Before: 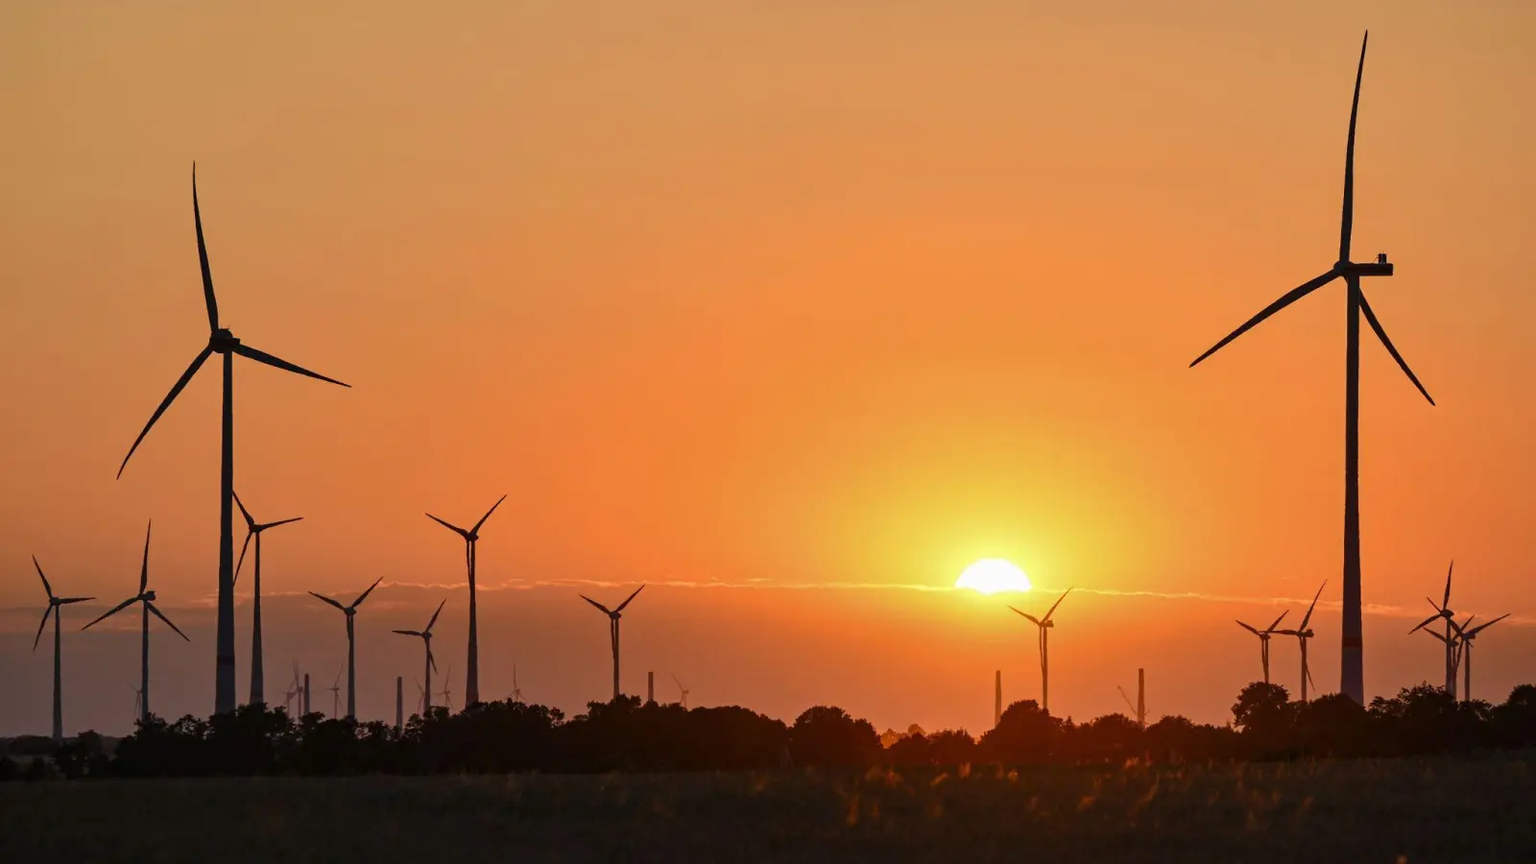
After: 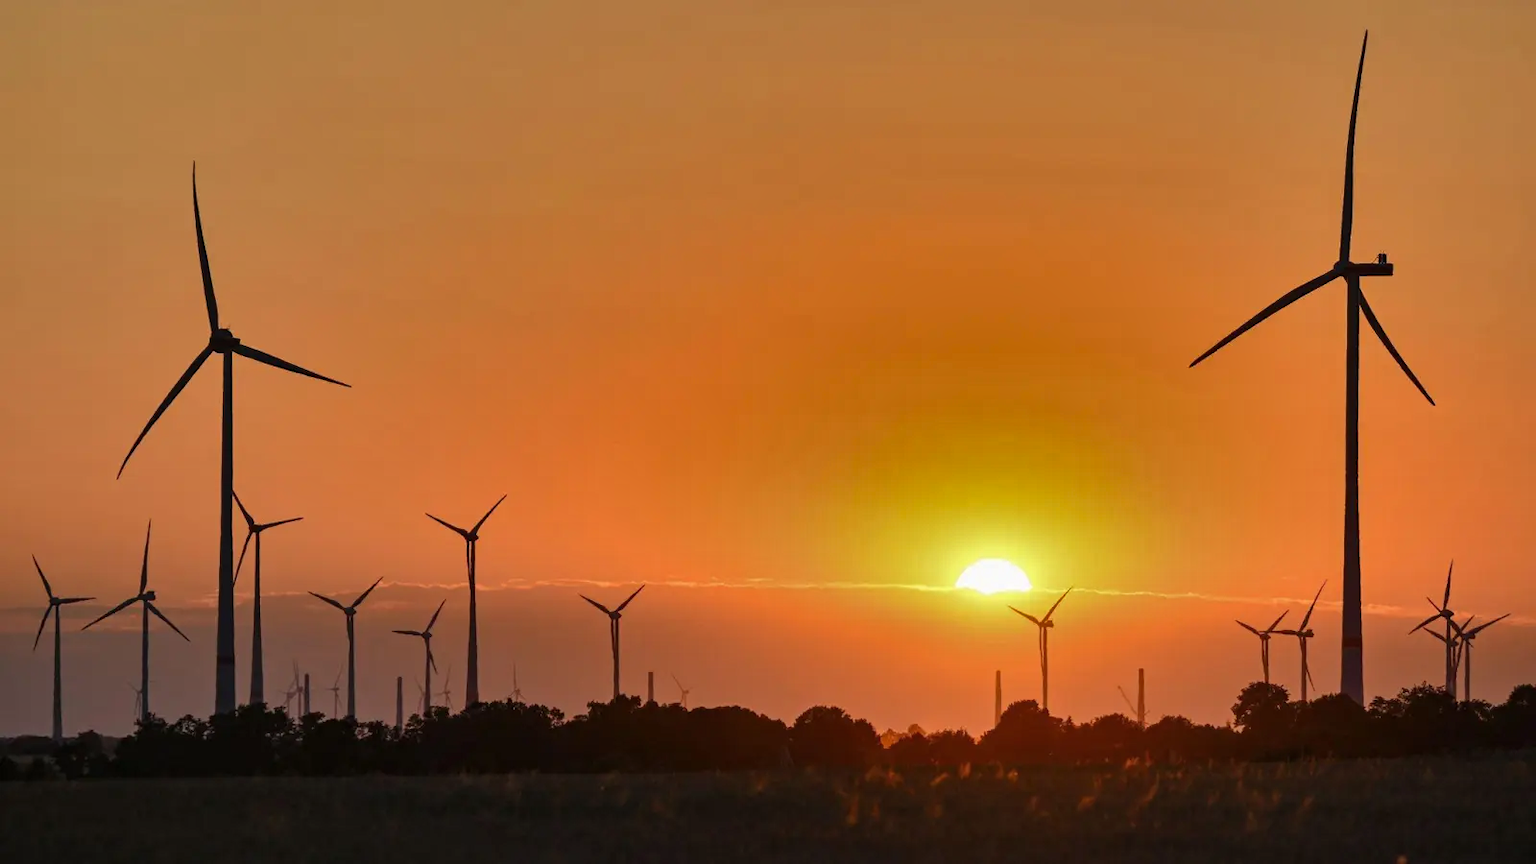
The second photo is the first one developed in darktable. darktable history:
shadows and highlights: shadows 21.02, highlights -81.3, soften with gaussian
